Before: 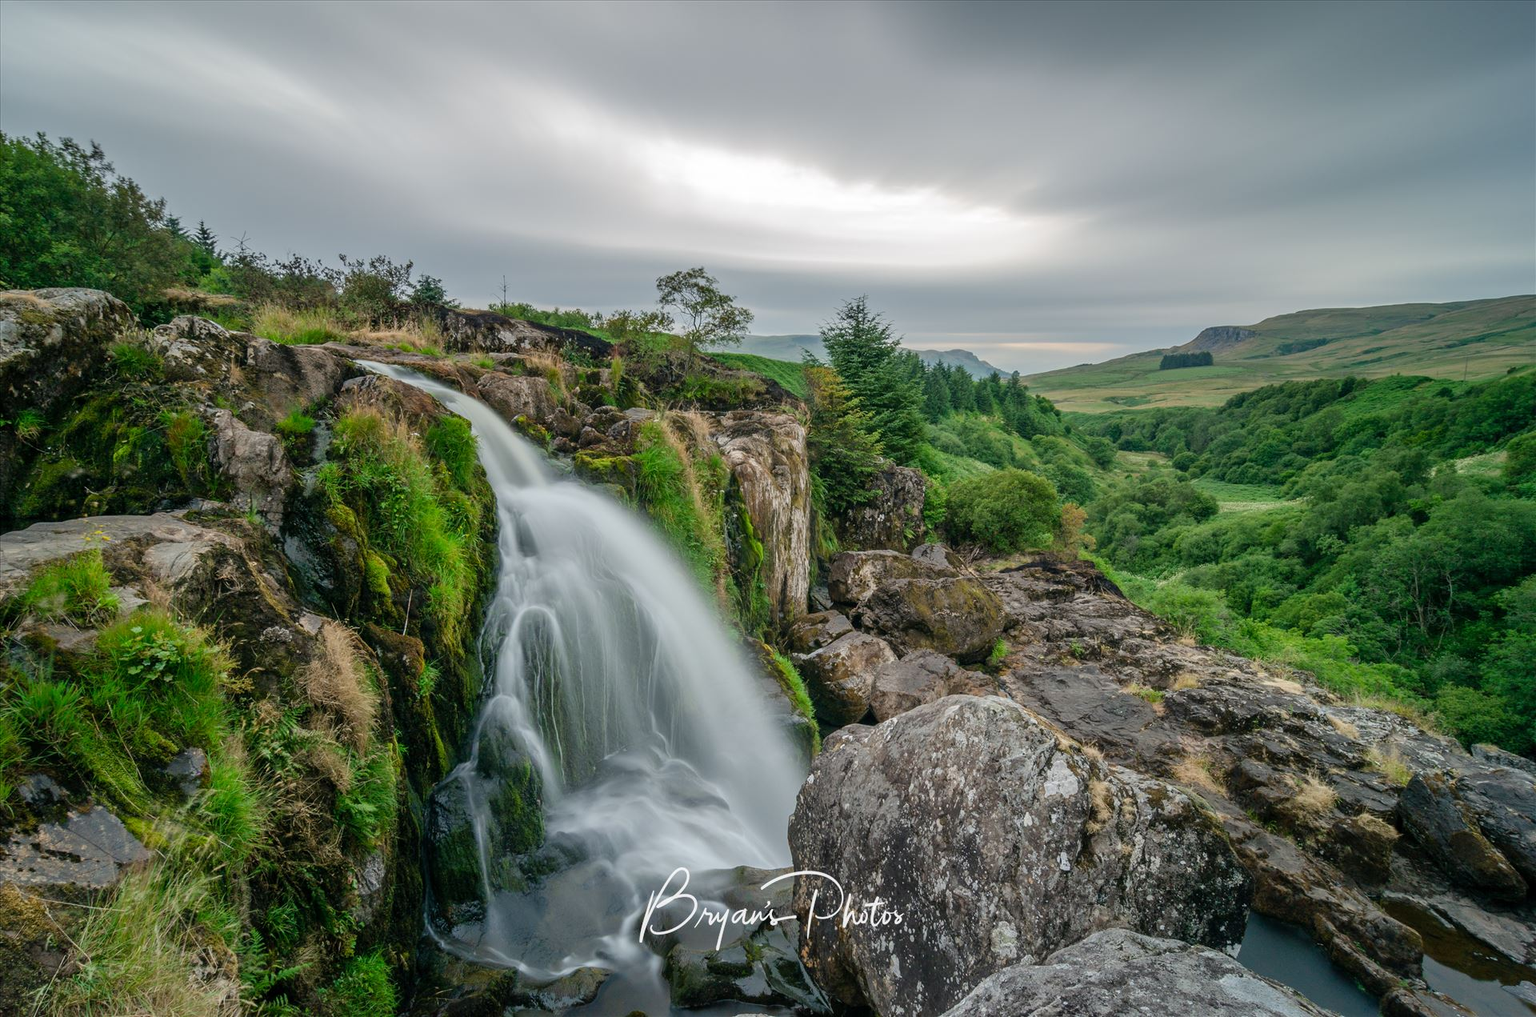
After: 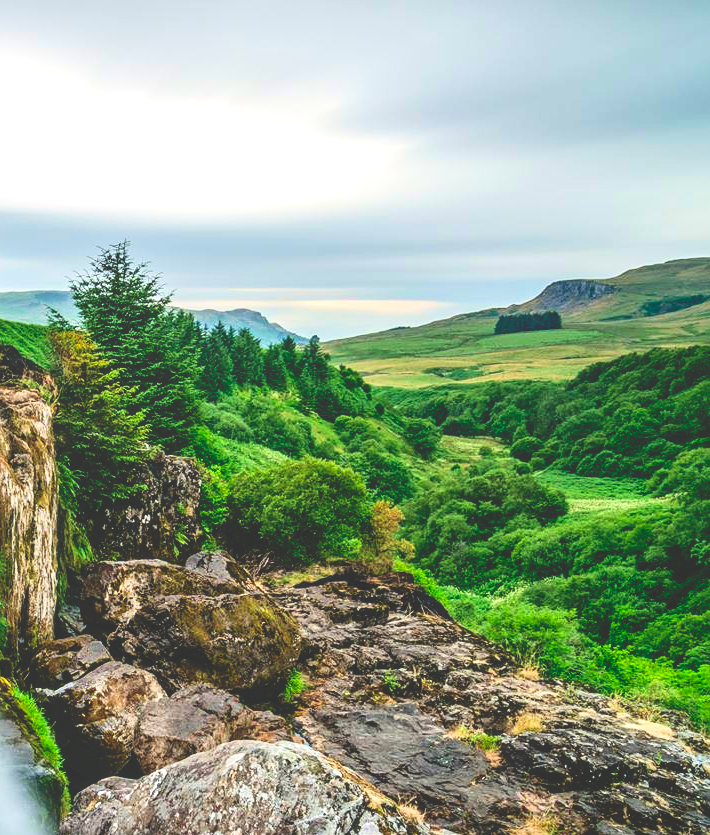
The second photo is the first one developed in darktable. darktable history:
crop and rotate: left 49.753%, top 10.149%, right 13.217%, bottom 24.099%
base curve: curves: ch0 [(0, 0.02) (0.083, 0.036) (1, 1)], preserve colors none
contrast brightness saturation: contrast 0.198, brightness 0.161, saturation 0.224
exposure: black level correction 0, exposure 0.697 EV, compensate highlight preservation false
local contrast: detail 110%
sharpen: amount 0.202
velvia: on, module defaults
